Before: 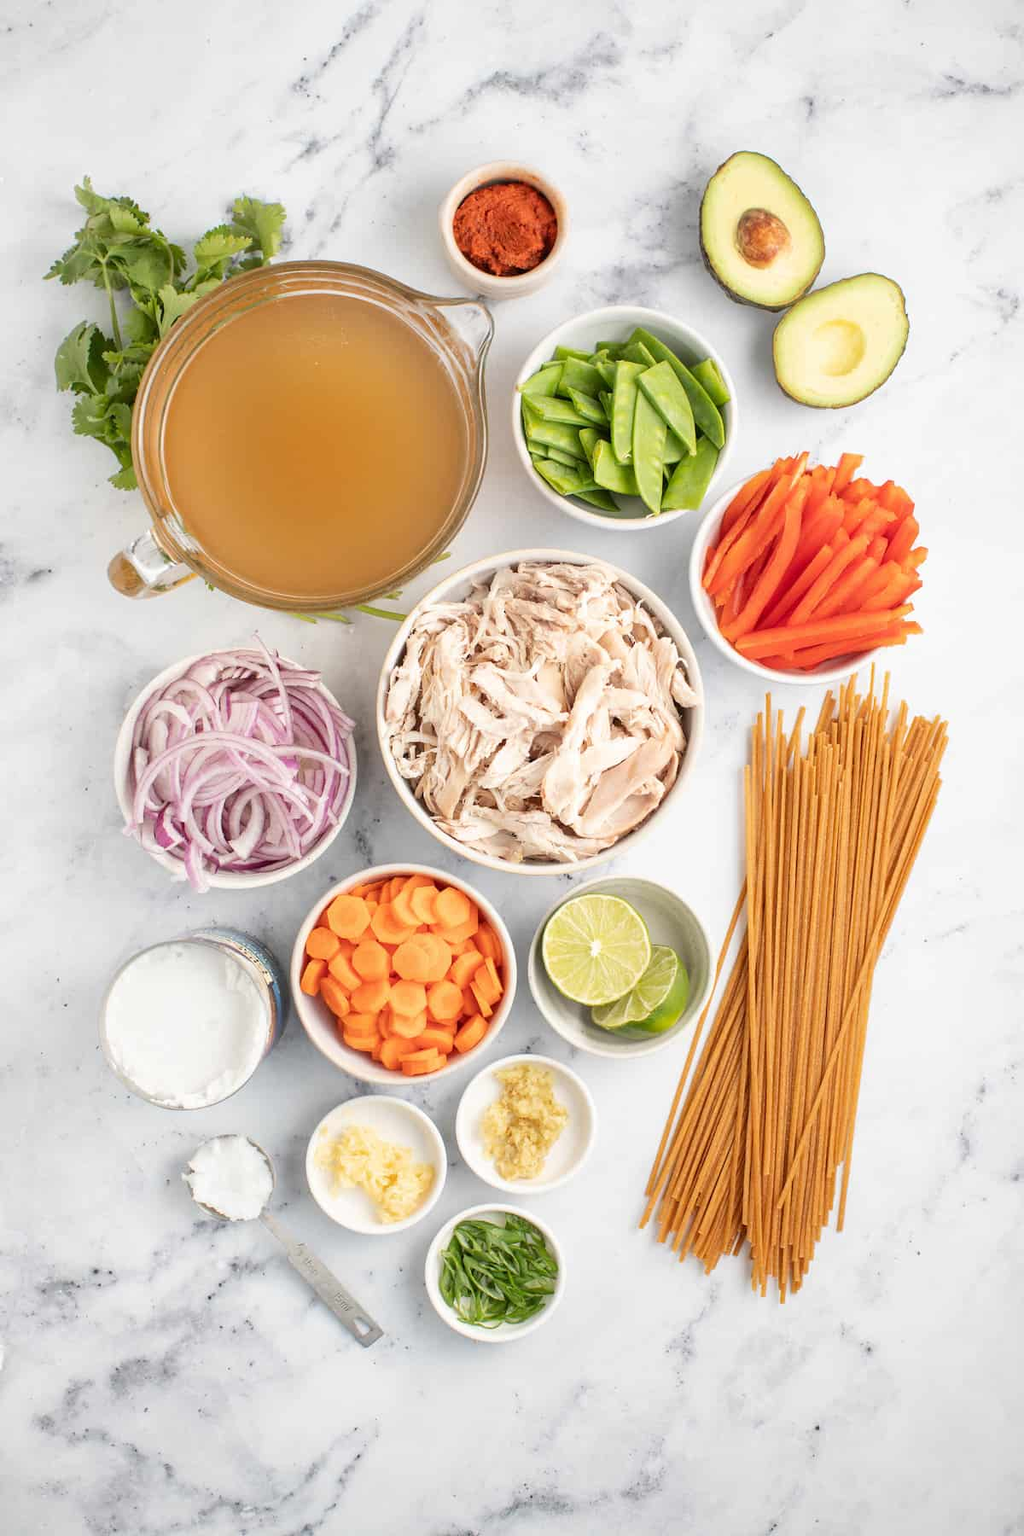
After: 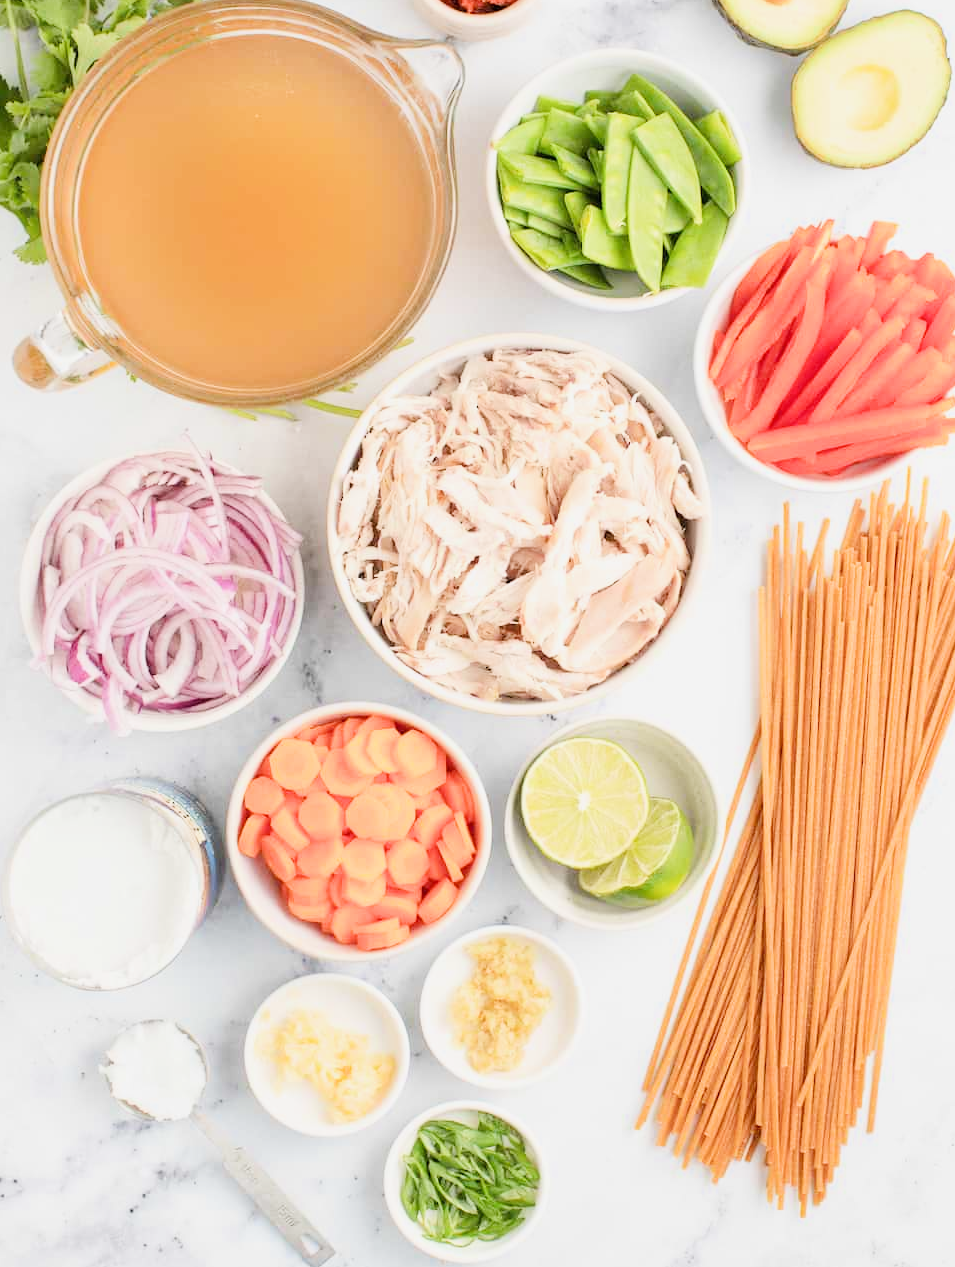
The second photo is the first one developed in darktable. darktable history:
crop: left 9.525%, top 17.276%, right 10.887%, bottom 12.3%
filmic rgb: black relative exposure -7.65 EV, white relative exposure 4.56 EV, hardness 3.61, iterations of high-quality reconstruction 10
exposure: black level correction 0, exposure 1.188 EV, compensate exposure bias true, compensate highlight preservation false
